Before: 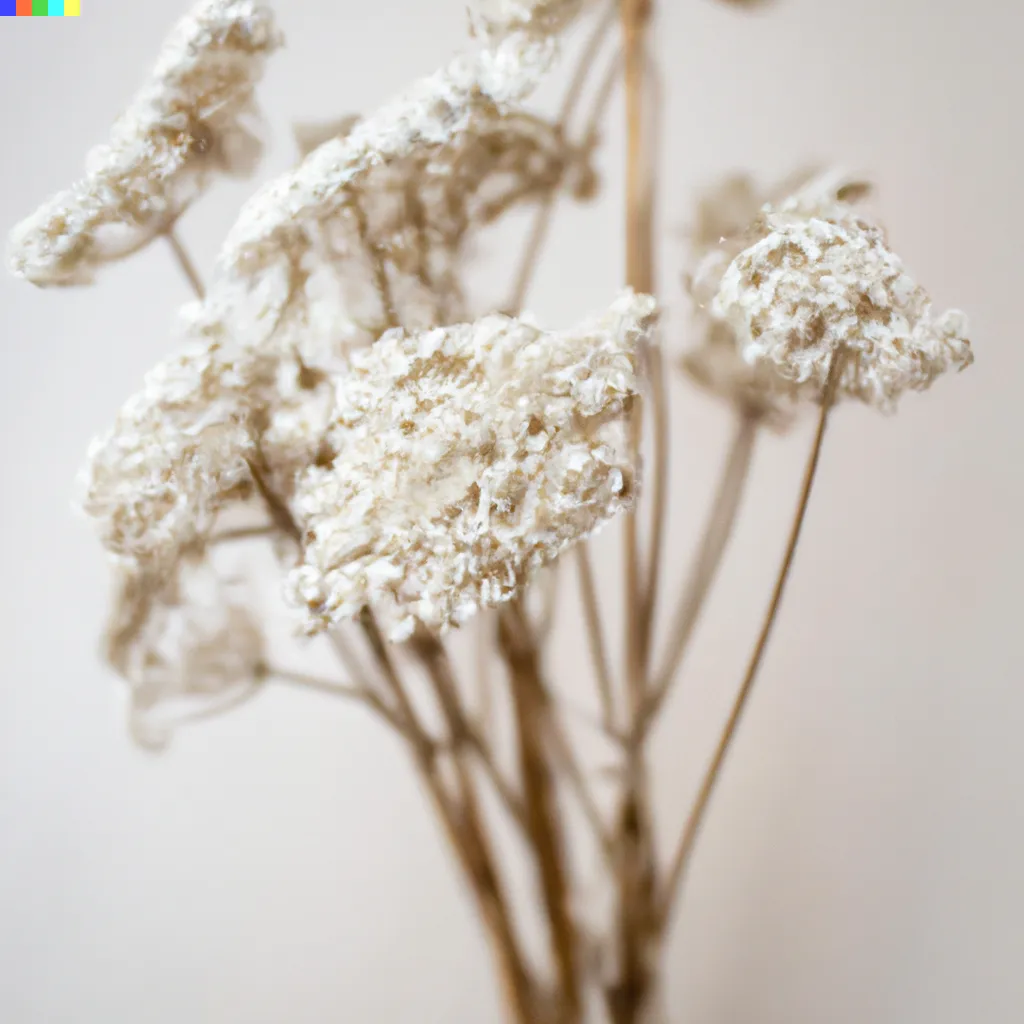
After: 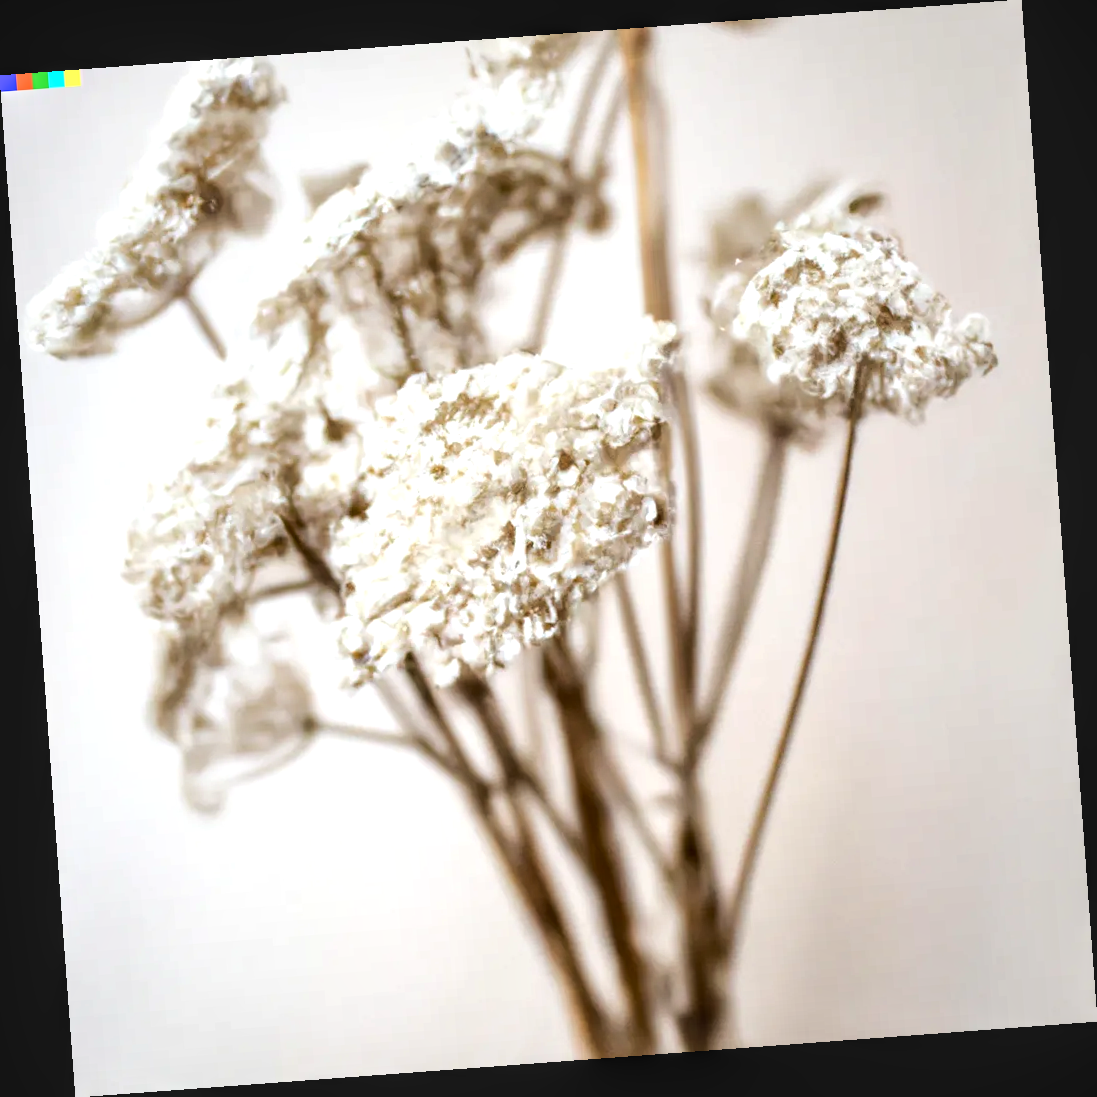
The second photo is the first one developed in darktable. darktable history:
local contrast: on, module defaults
tone equalizer: -8 EV -0.75 EV, -7 EV -0.7 EV, -6 EV -0.6 EV, -5 EV -0.4 EV, -3 EV 0.4 EV, -2 EV 0.6 EV, -1 EV 0.7 EV, +0 EV 0.75 EV, edges refinement/feathering 500, mask exposure compensation -1.57 EV, preserve details no
rotate and perspective: rotation -4.25°, automatic cropping off
